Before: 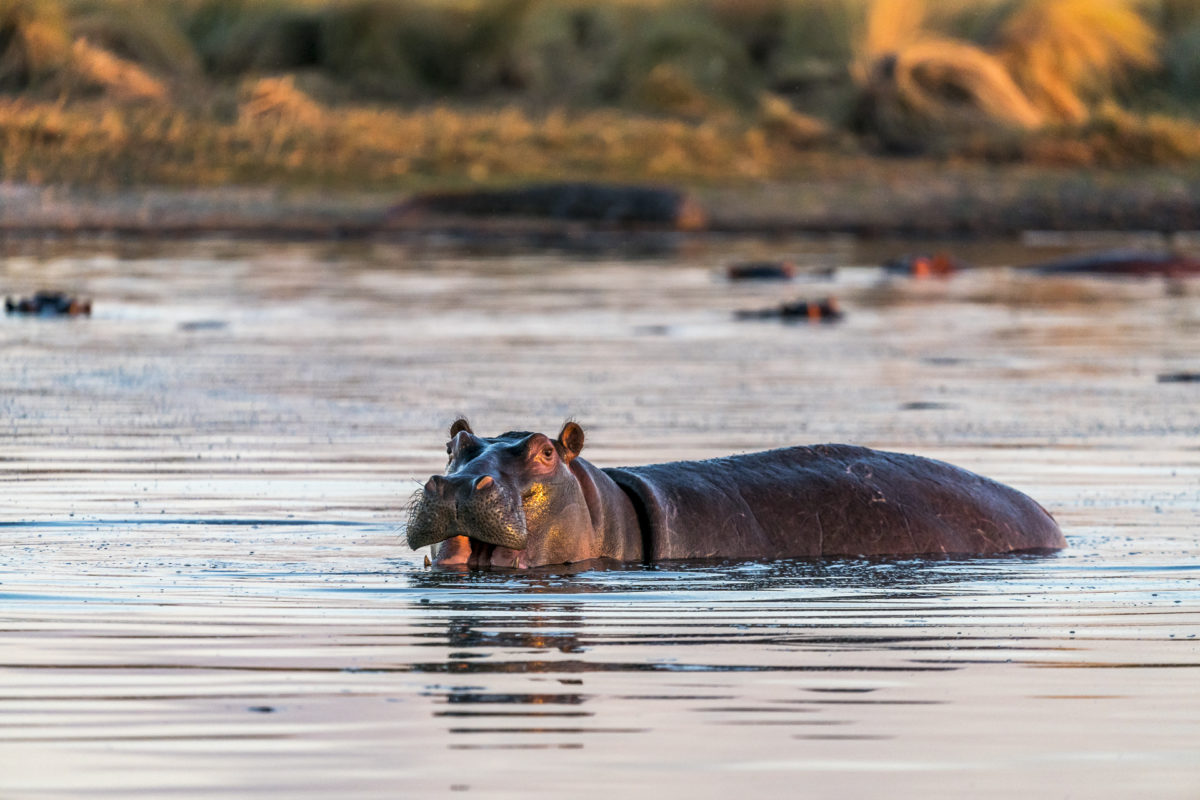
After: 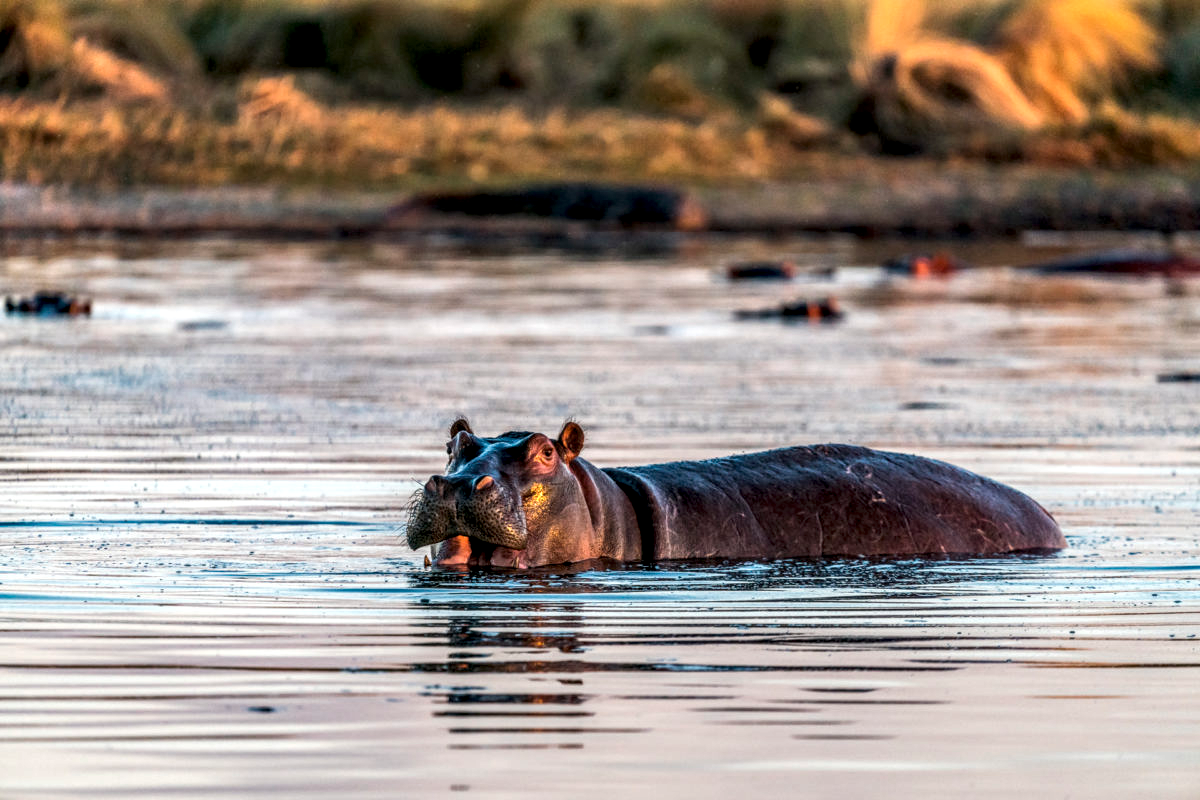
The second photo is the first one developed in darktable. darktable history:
local contrast: detail 160%
color balance rgb: perceptual saturation grading › global saturation 0.562%
